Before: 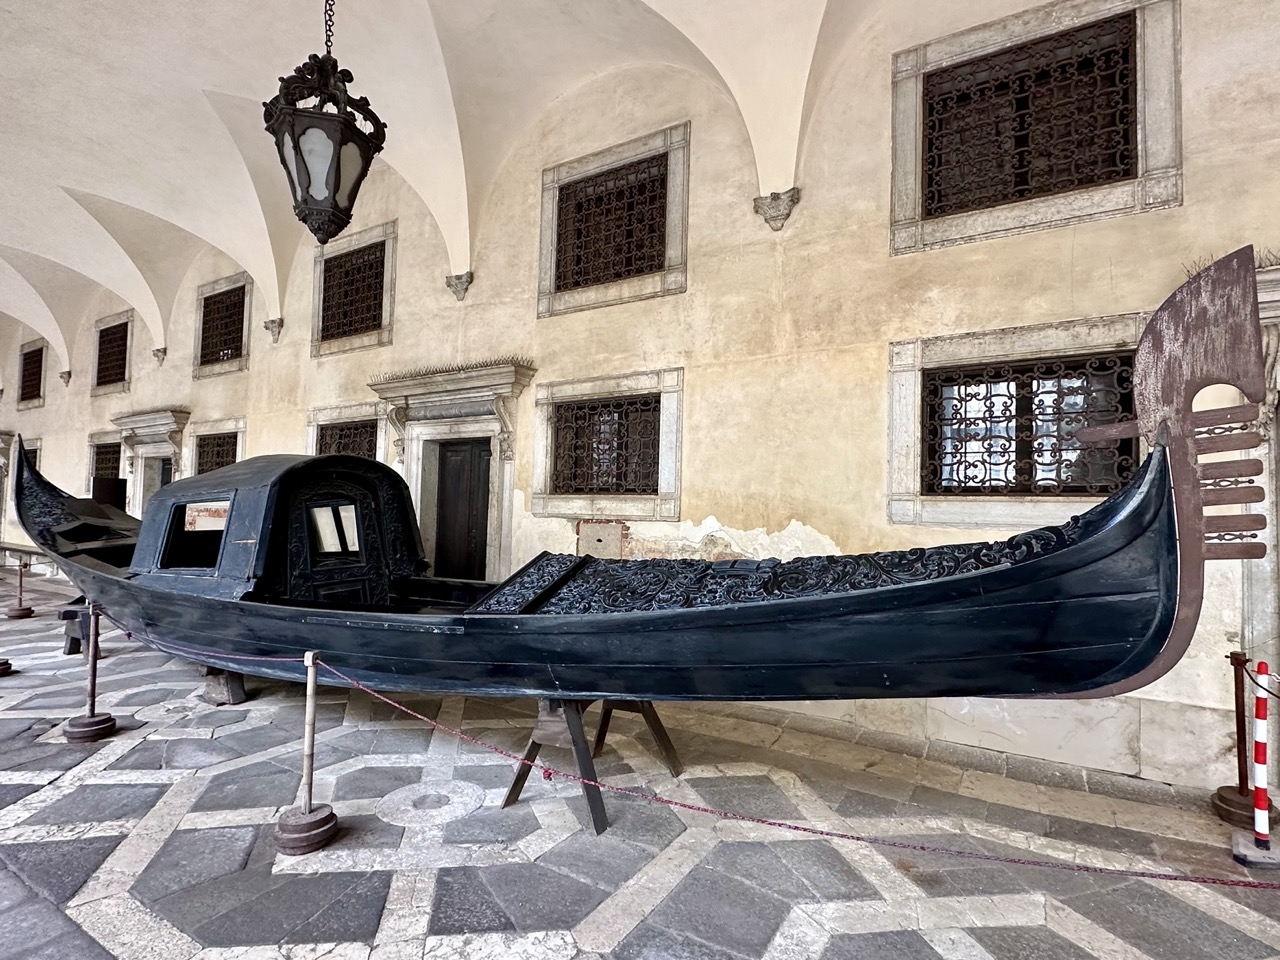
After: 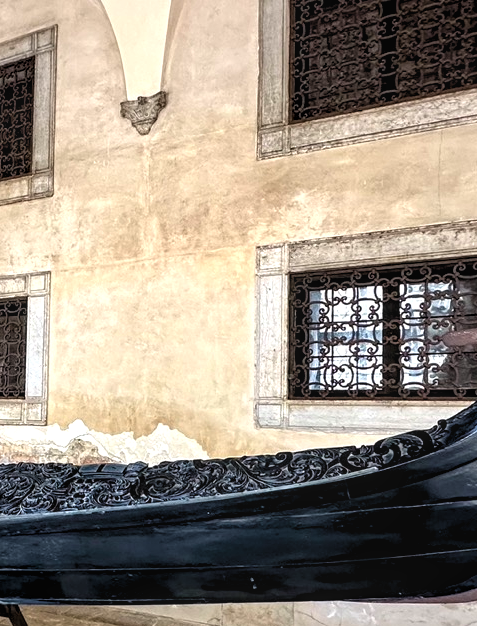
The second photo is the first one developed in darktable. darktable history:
crop and rotate: left 49.476%, top 10.1%, right 13.254%, bottom 24.648%
local contrast: on, module defaults
levels: levels [0.055, 0.477, 0.9]
